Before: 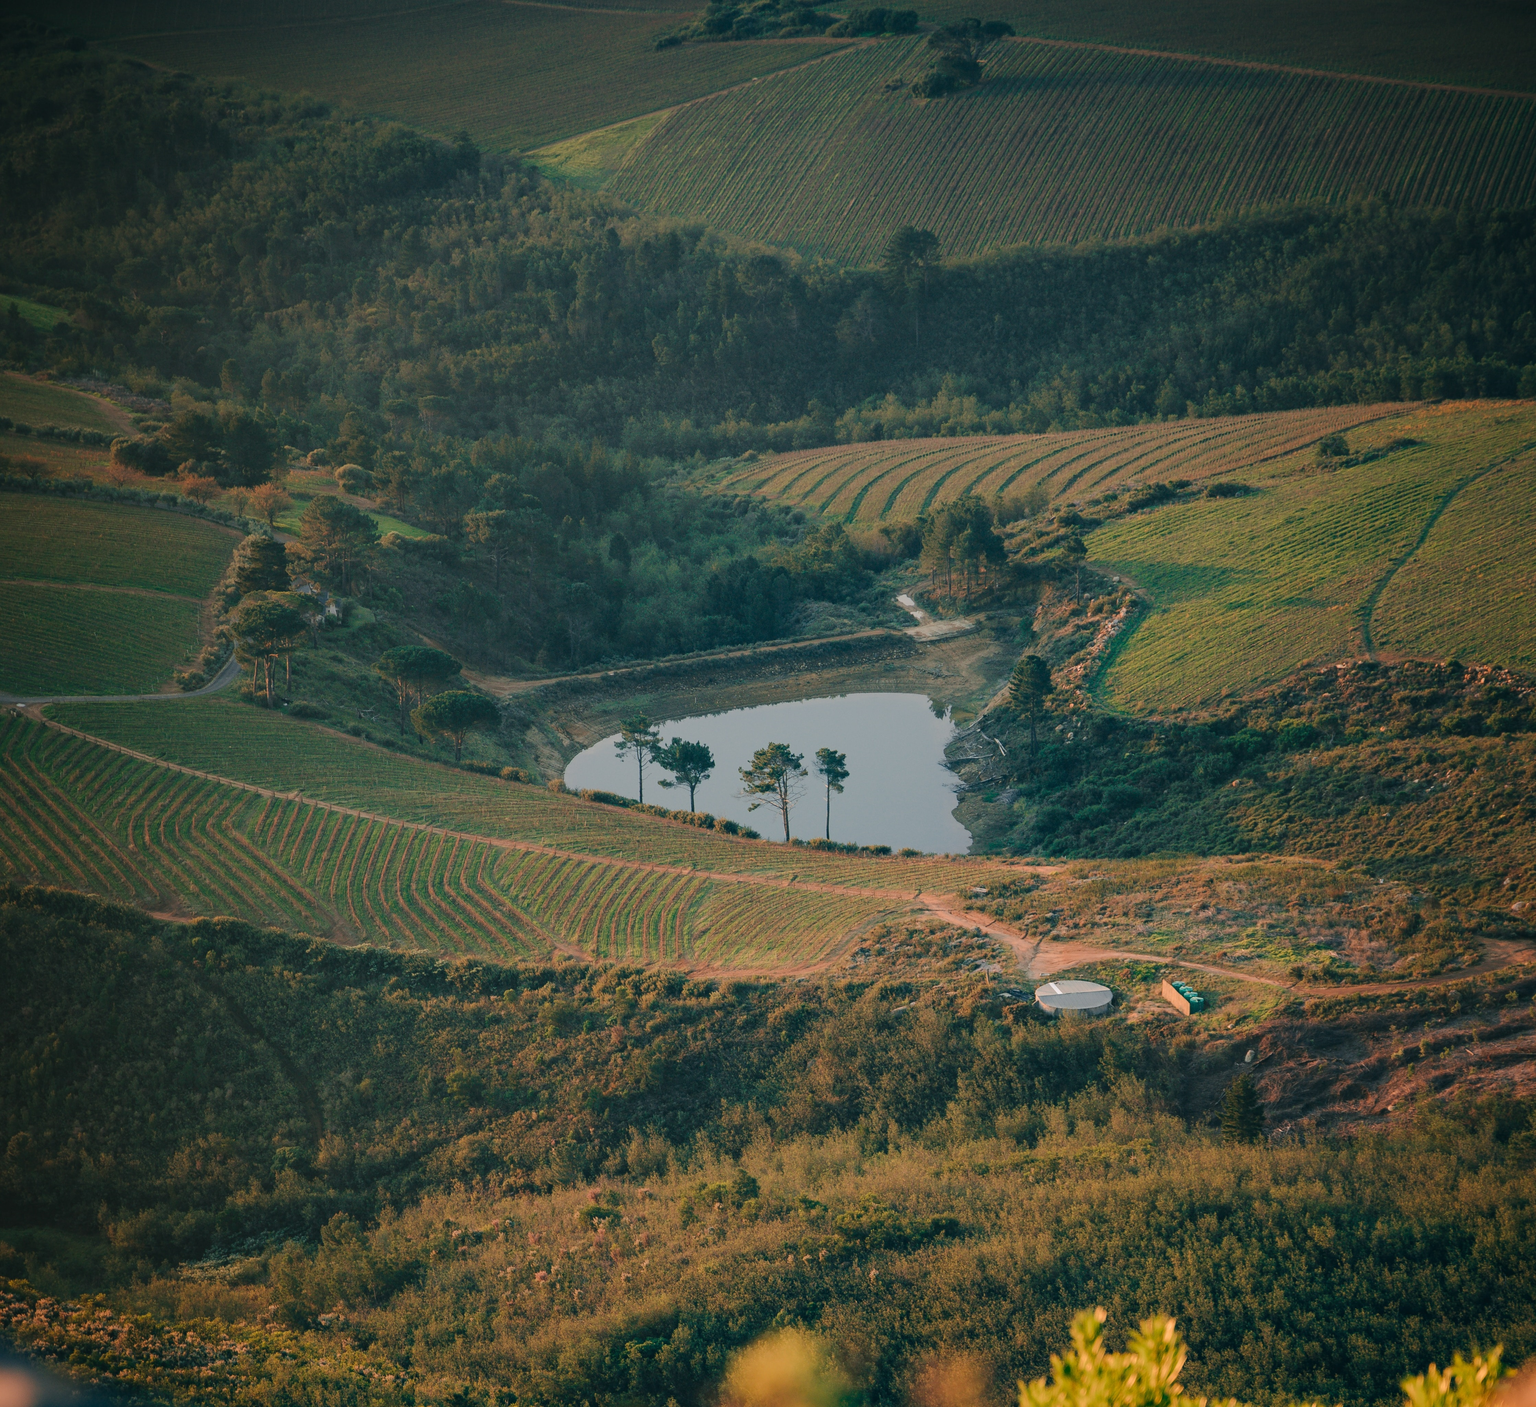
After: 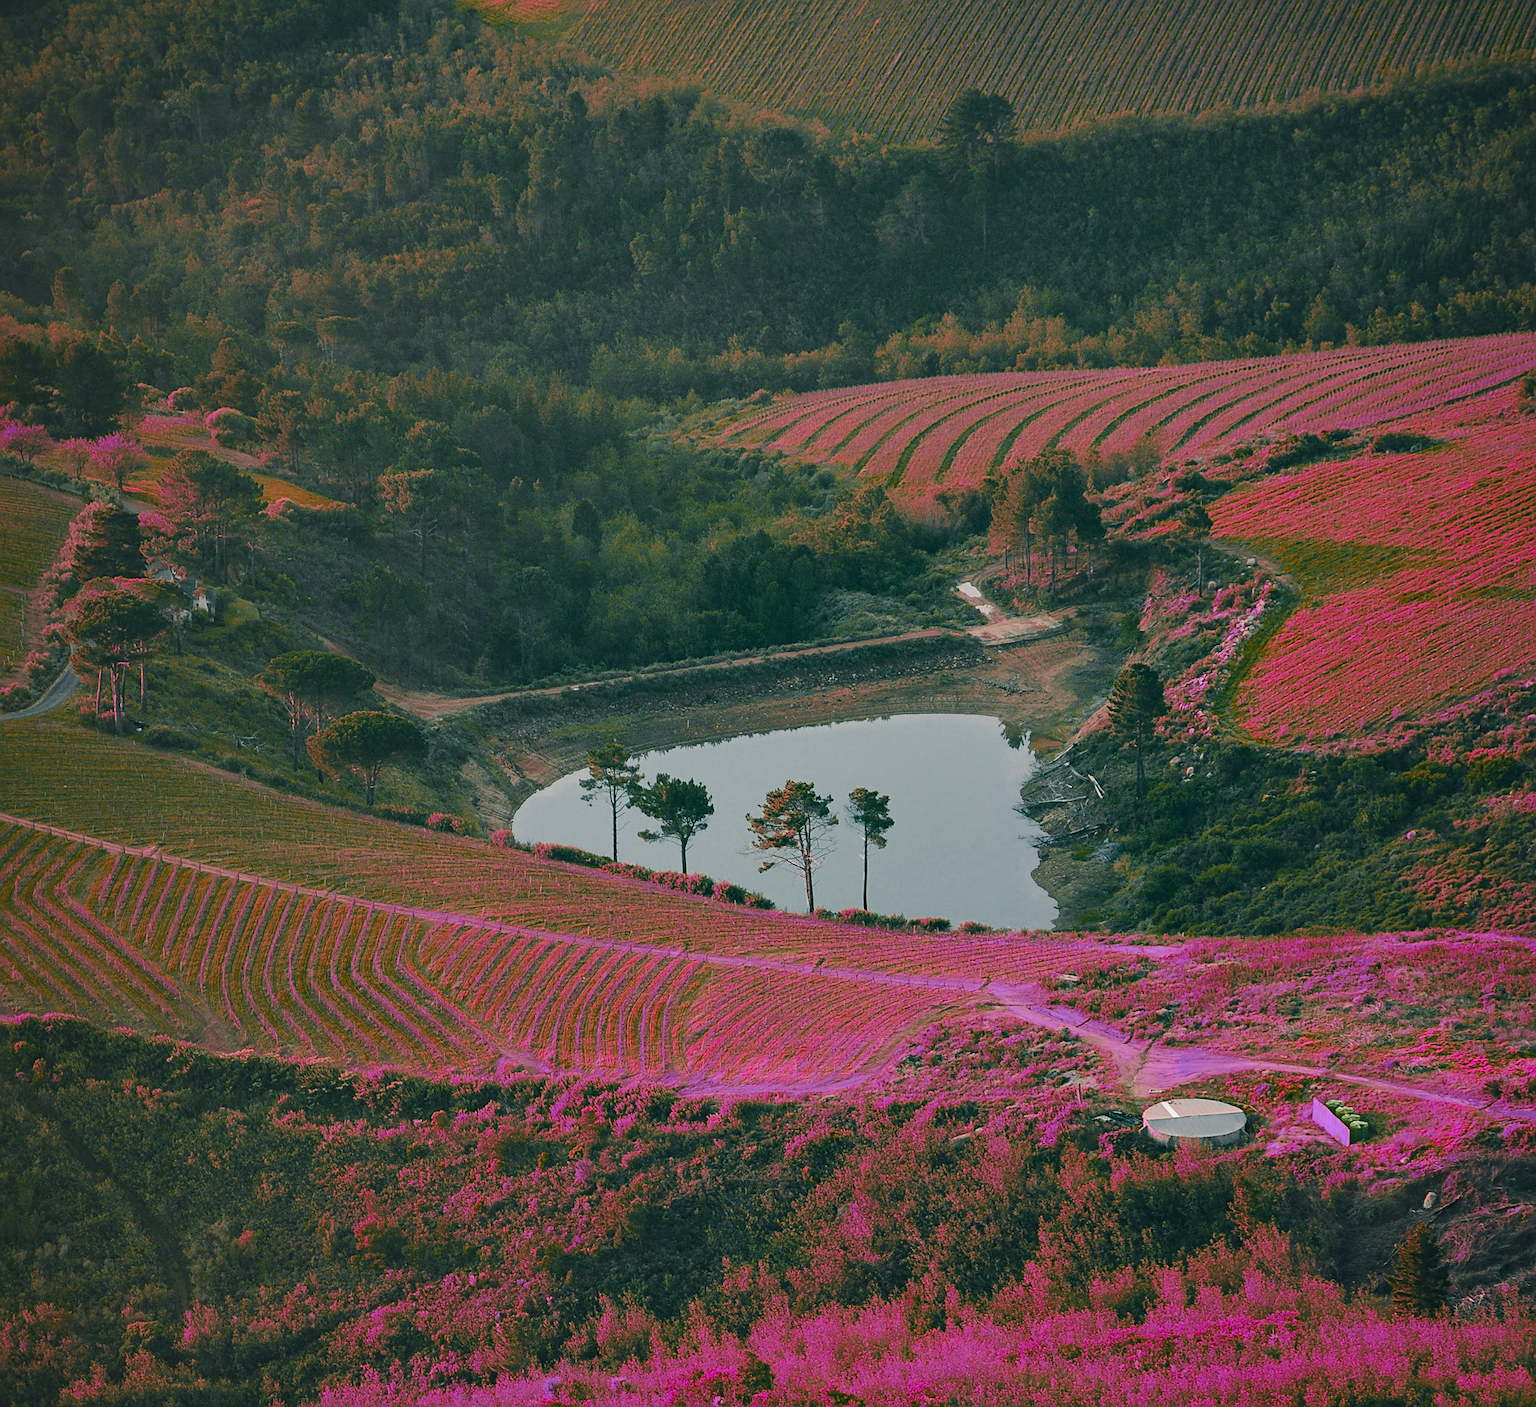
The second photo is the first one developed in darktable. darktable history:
color zones: curves: ch0 [(0.826, 0.353)]; ch1 [(0.242, 0.647) (0.889, 0.342)]; ch2 [(0.246, 0.089) (0.969, 0.068)]
crop and rotate: left 11.831%, top 11.346%, right 13.429%, bottom 13.899%
sharpen: on, module defaults
color balance: lift [1, 1, 0.999, 1.001], gamma [1, 1.003, 1.005, 0.995], gain [1, 0.992, 0.988, 1.012], contrast 5%, output saturation 110%
shadows and highlights: shadows 32.83, highlights -47.7, soften with gaussian
exposure: exposure -0.151 EV, compensate highlight preservation false
base curve: curves: ch0 [(0, 0) (0.666, 0.806) (1, 1)]
